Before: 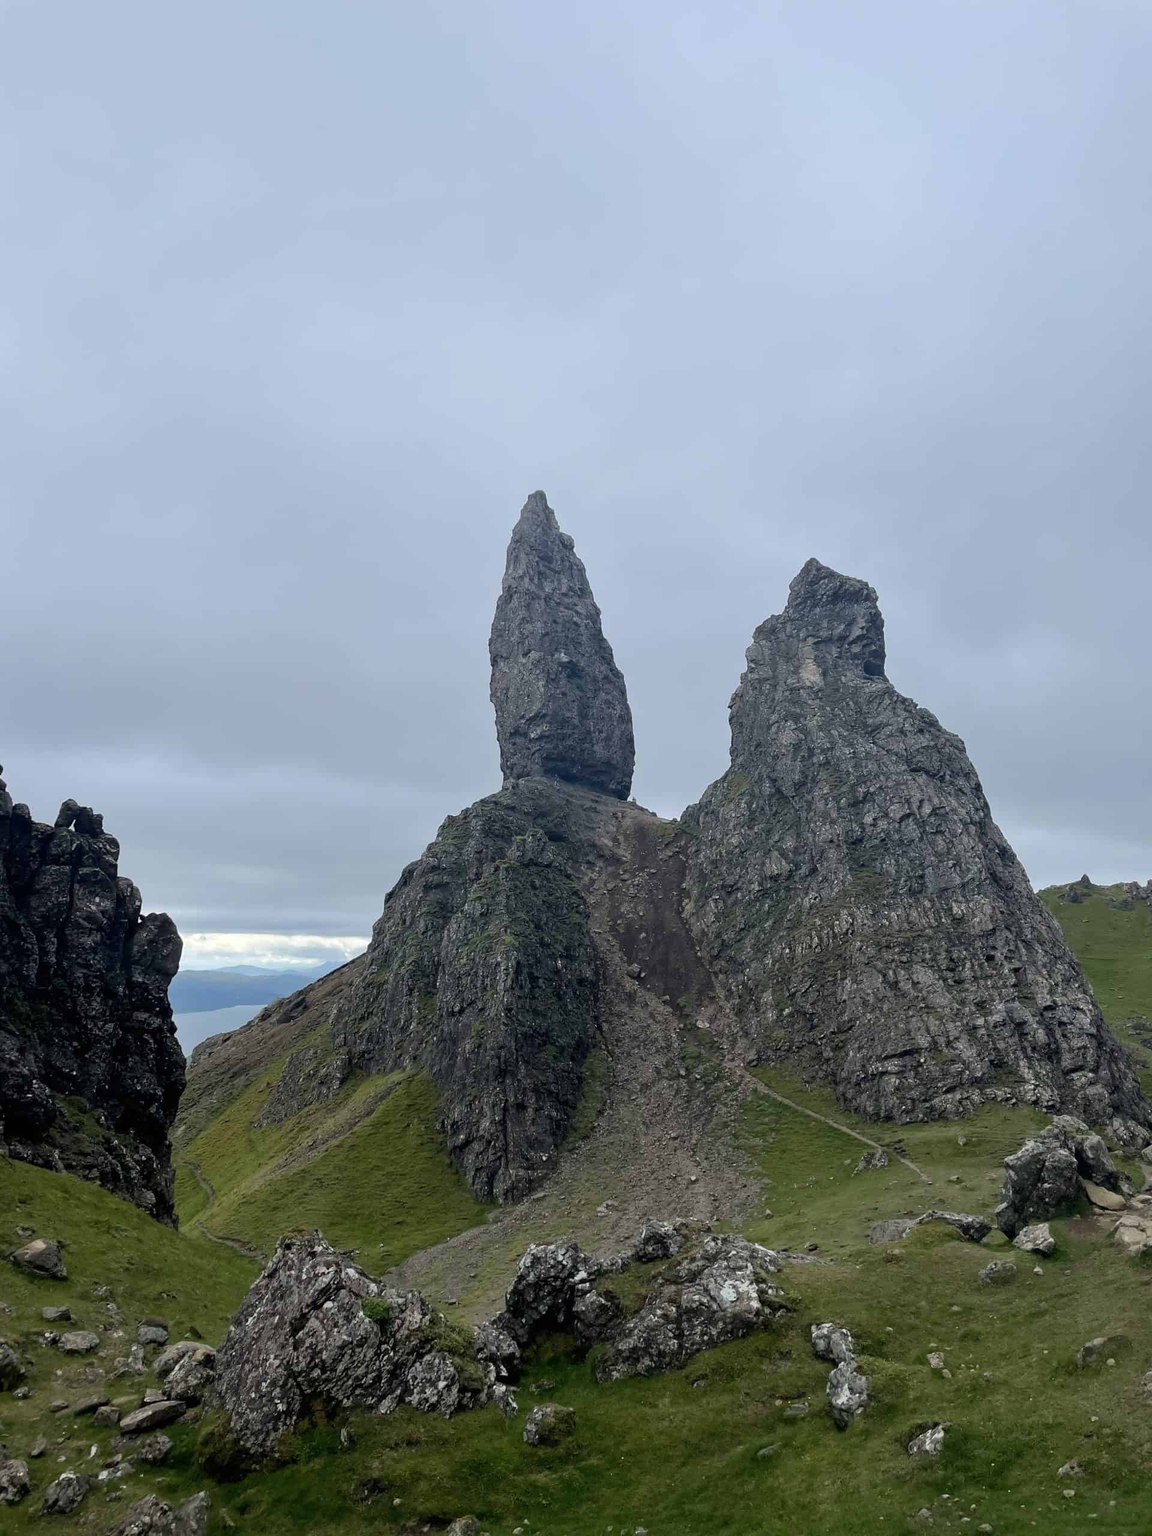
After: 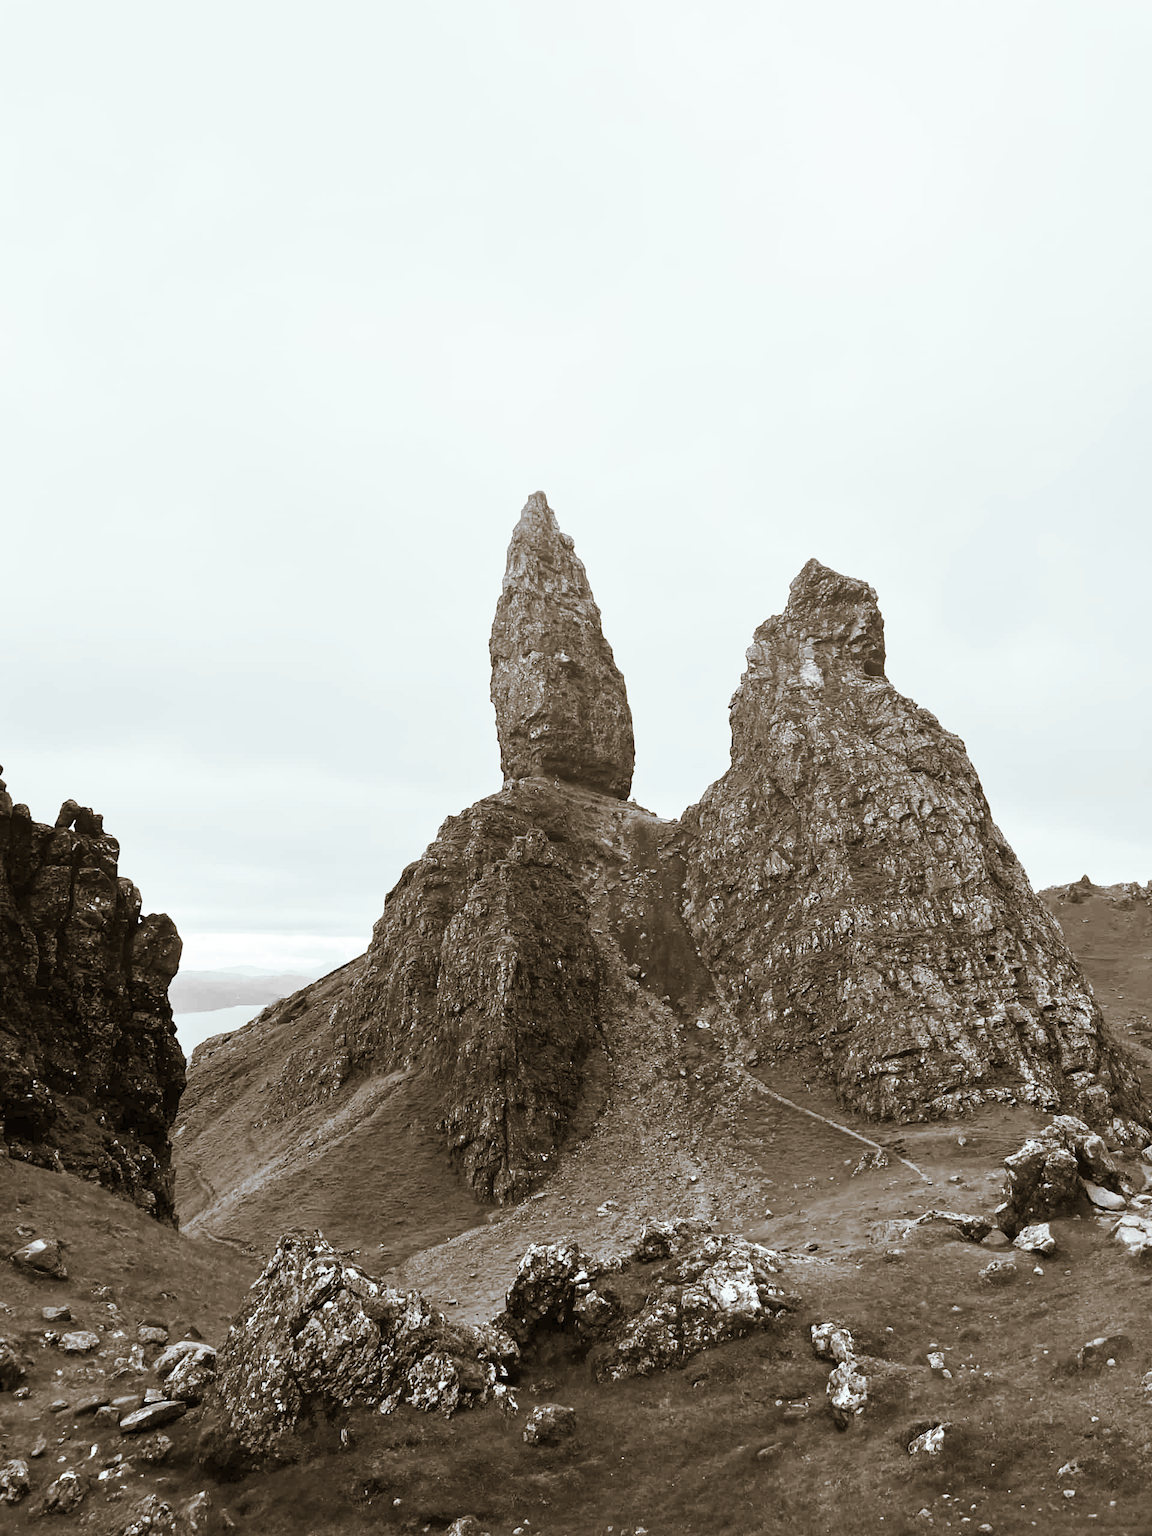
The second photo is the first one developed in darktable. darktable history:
split-toning: shadows › hue 37.98°, highlights › hue 185.58°, balance -55.261
contrast brightness saturation: contrast 0.53, brightness 0.47, saturation -1
